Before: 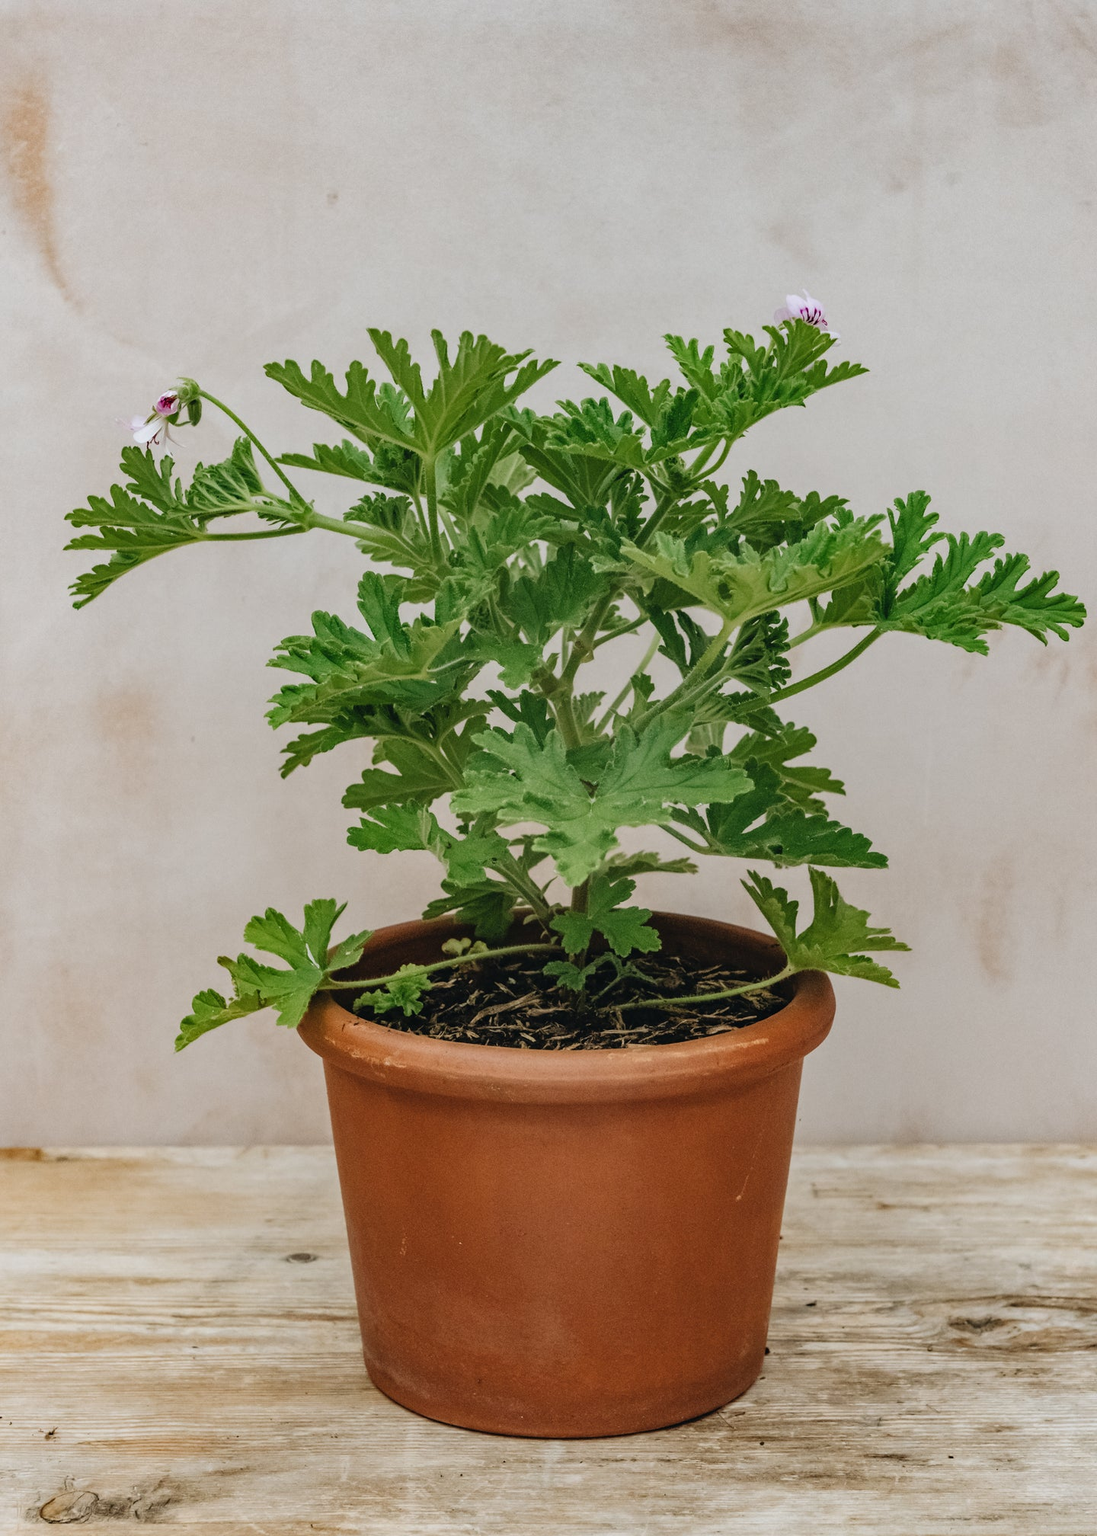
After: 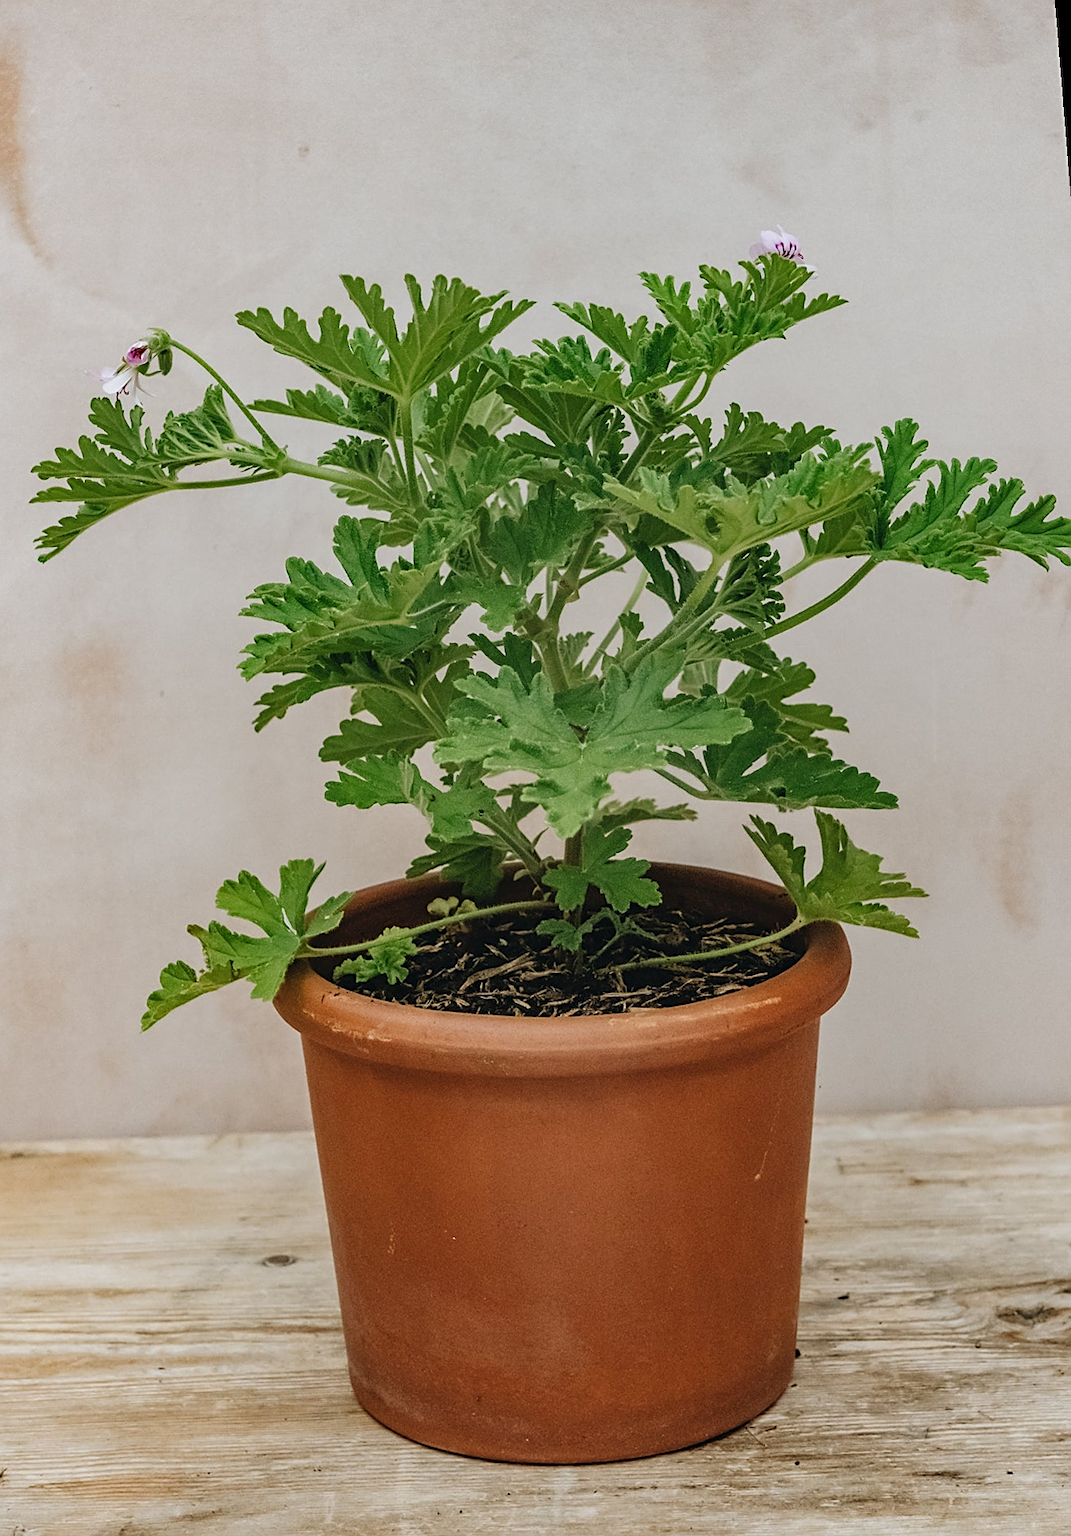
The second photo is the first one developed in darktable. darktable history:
sharpen: on, module defaults
rotate and perspective: rotation -1.68°, lens shift (vertical) -0.146, crop left 0.049, crop right 0.912, crop top 0.032, crop bottom 0.96
